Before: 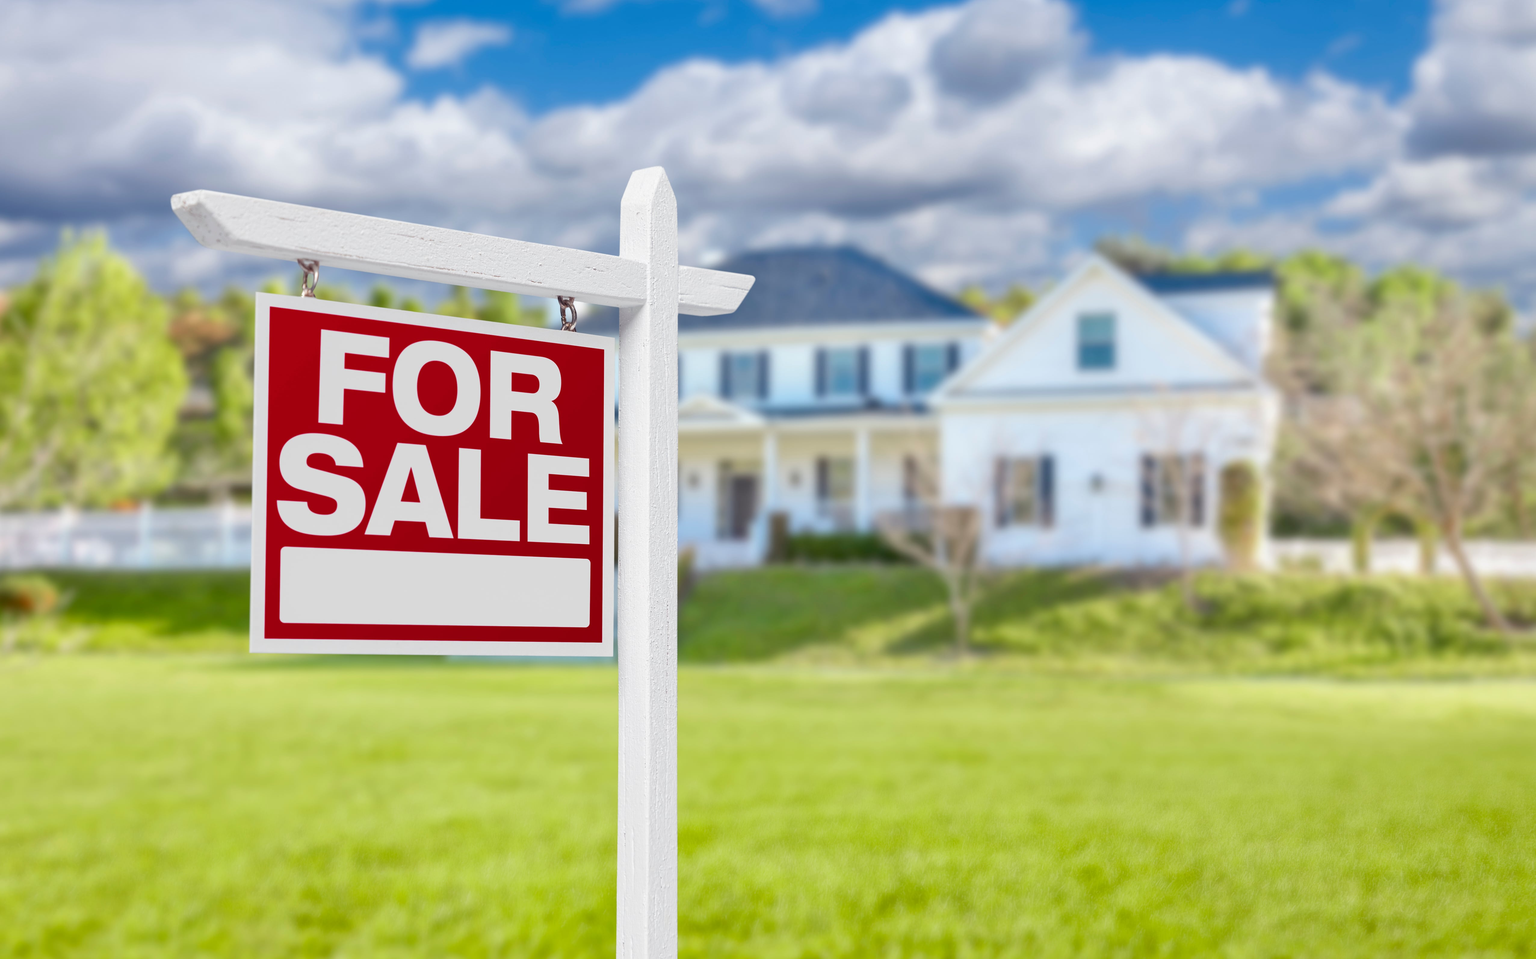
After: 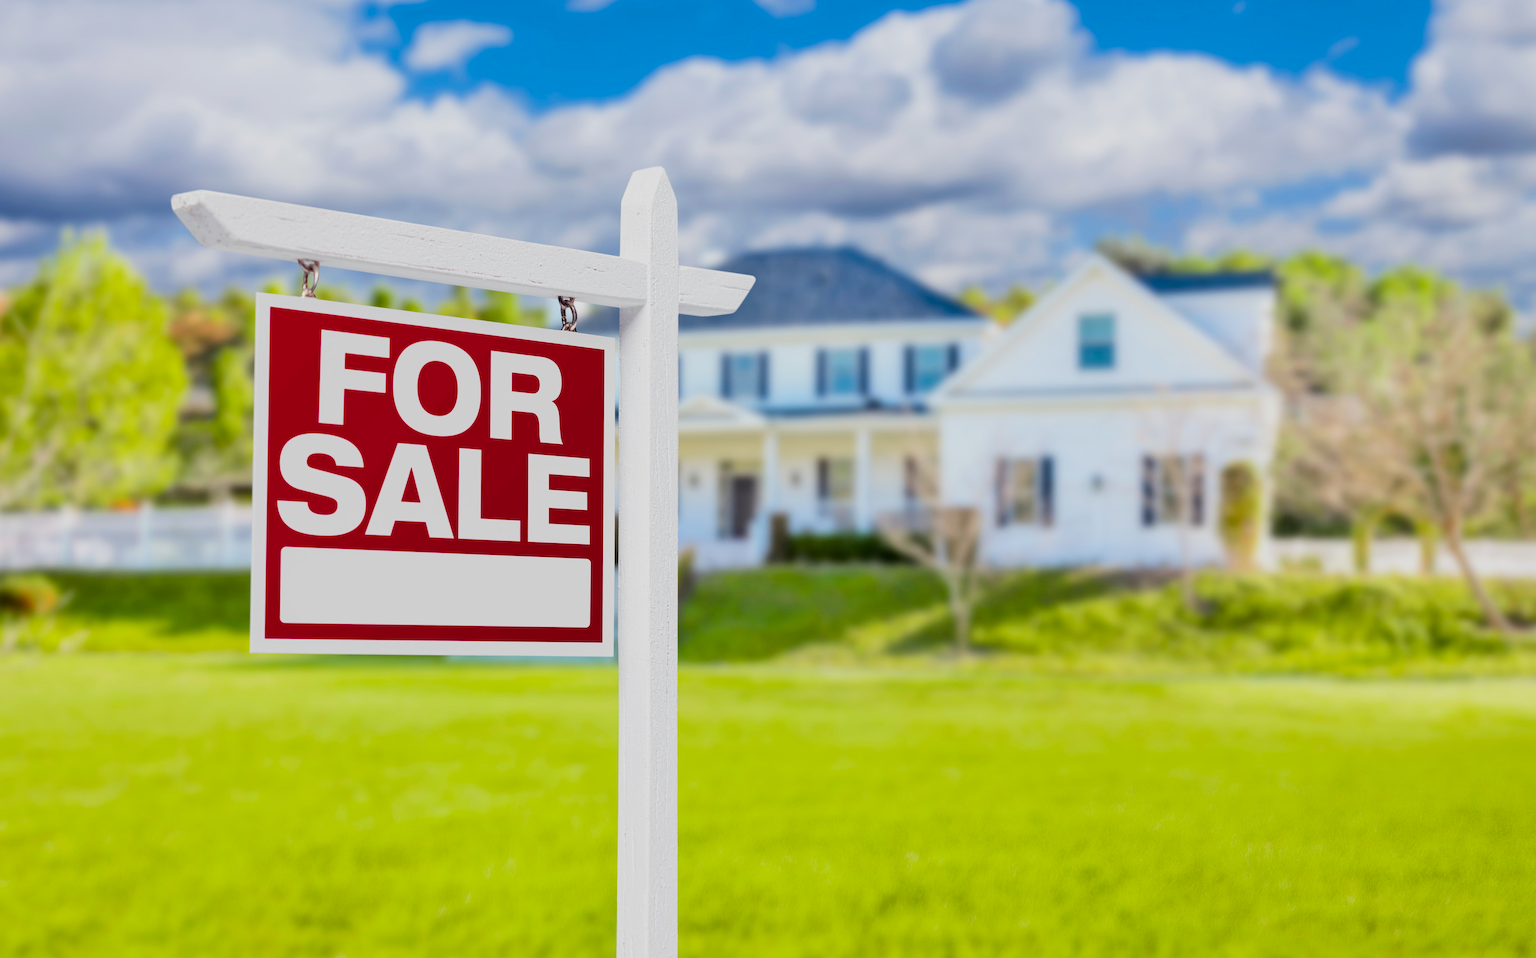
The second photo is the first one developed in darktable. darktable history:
exposure: exposure -0.041 EV, compensate highlight preservation false
color balance rgb: perceptual saturation grading › global saturation 20%, global vibrance 20%
filmic rgb: black relative exposure -5 EV, hardness 2.88, contrast 1.3, highlights saturation mix -30%
